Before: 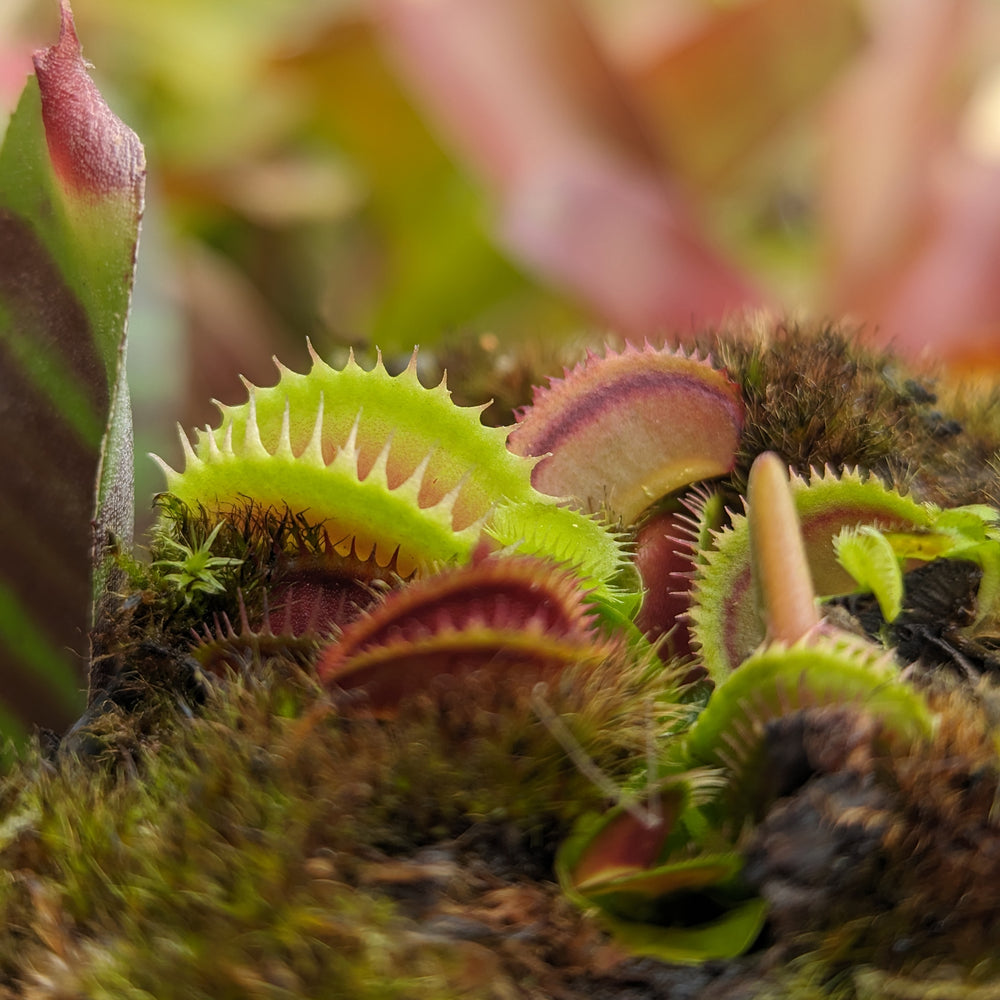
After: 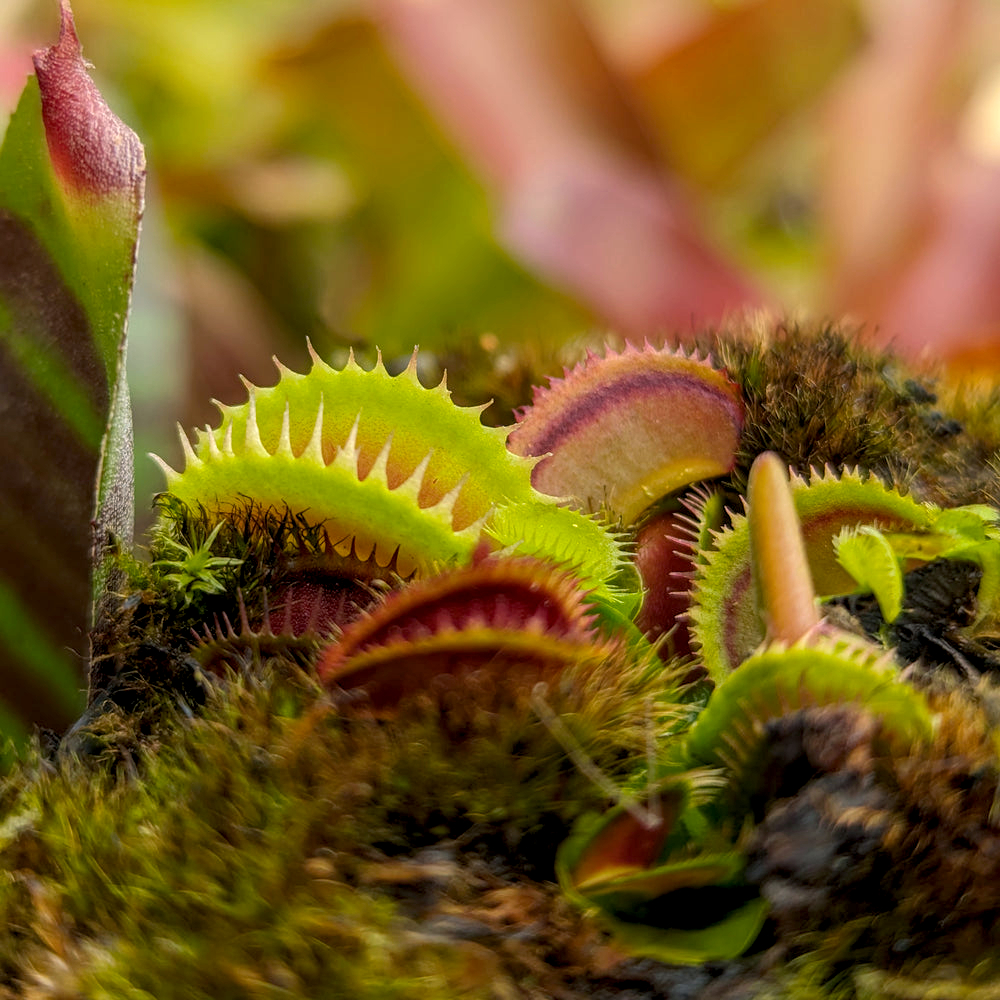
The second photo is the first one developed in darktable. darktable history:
color balance rgb: shadows lift › chroma 2%, shadows lift › hue 217.2°, power › hue 60°, highlights gain › chroma 1%, highlights gain › hue 69.6°, global offset › luminance -0.5%, perceptual saturation grading › global saturation 15%, global vibrance 15%
local contrast: on, module defaults
